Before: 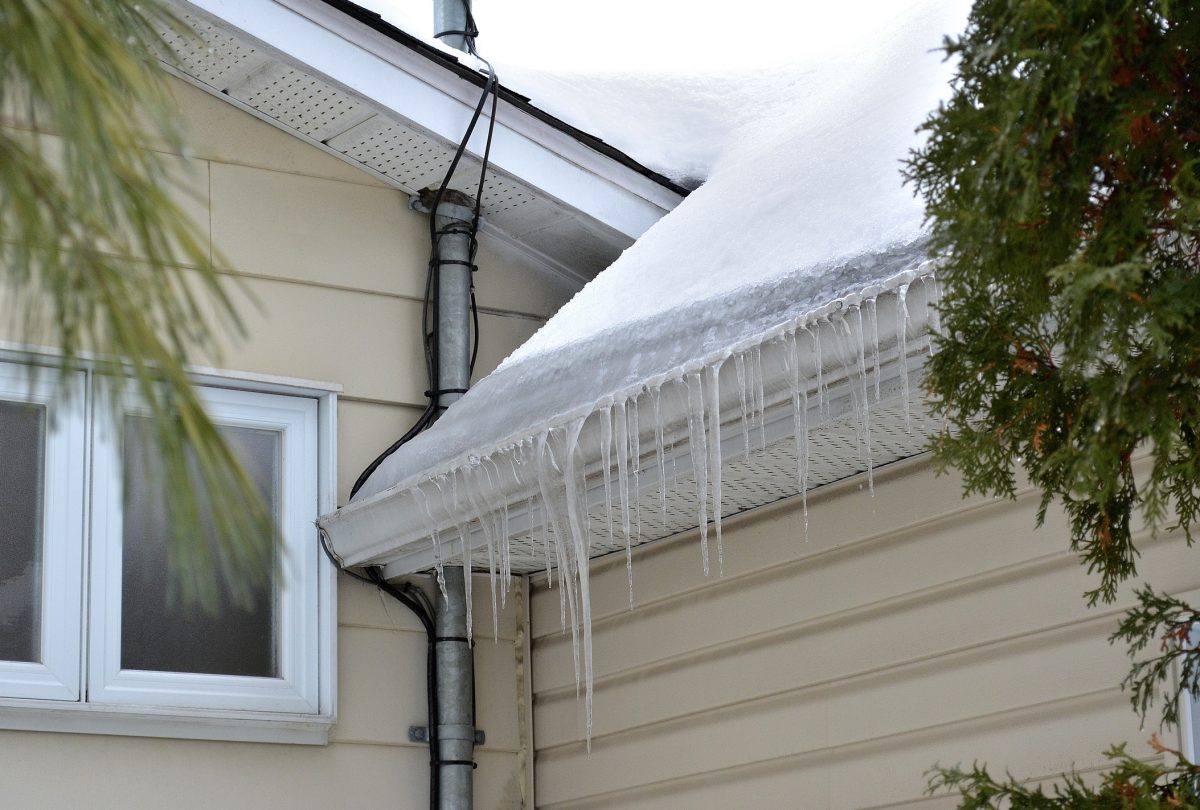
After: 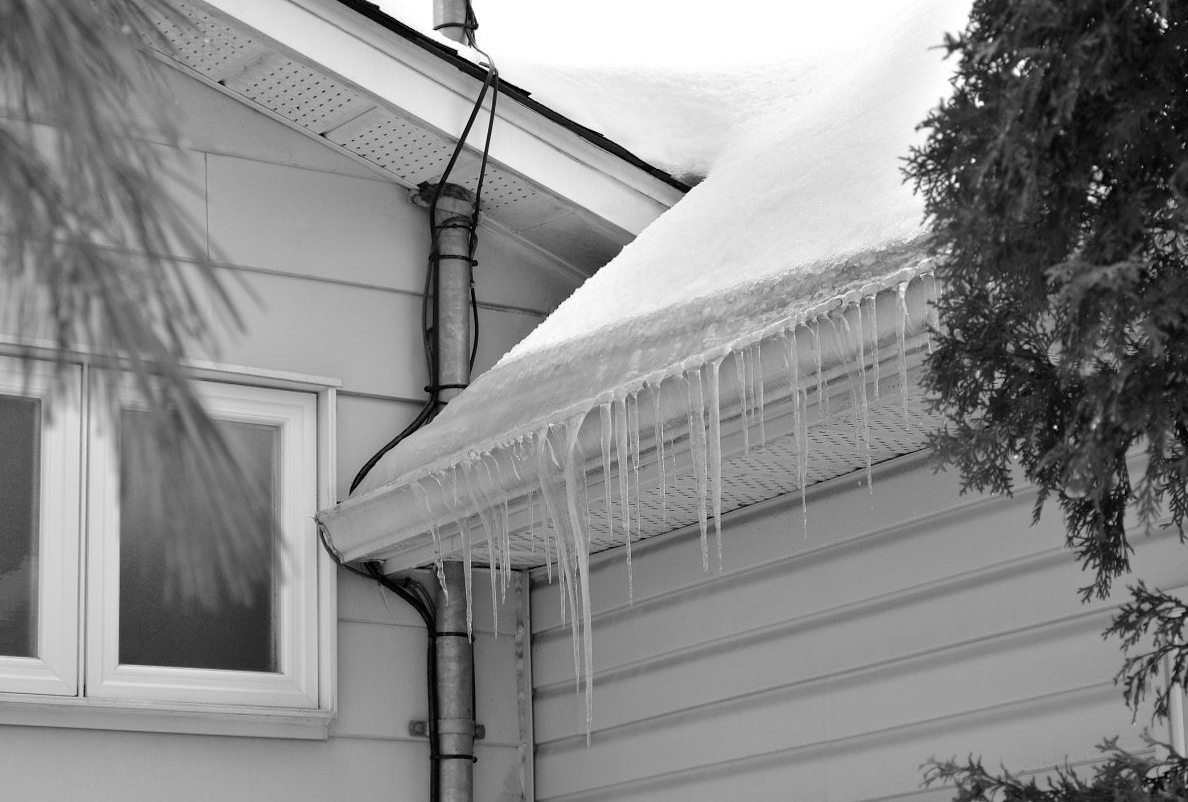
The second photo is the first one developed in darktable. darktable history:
monochrome: on, module defaults
rotate and perspective: rotation 0.174°, lens shift (vertical) 0.013, lens shift (horizontal) 0.019, shear 0.001, automatic cropping original format, crop left 0.007, crop right 0.991, crop top 0.016, crop bottom 0.997
